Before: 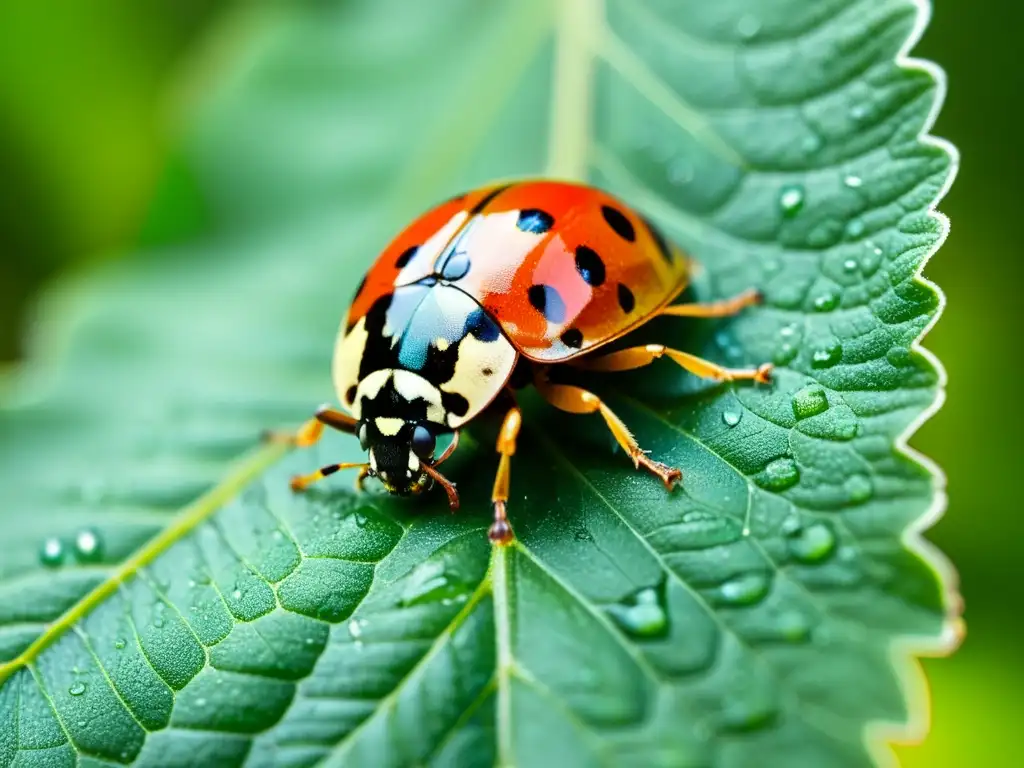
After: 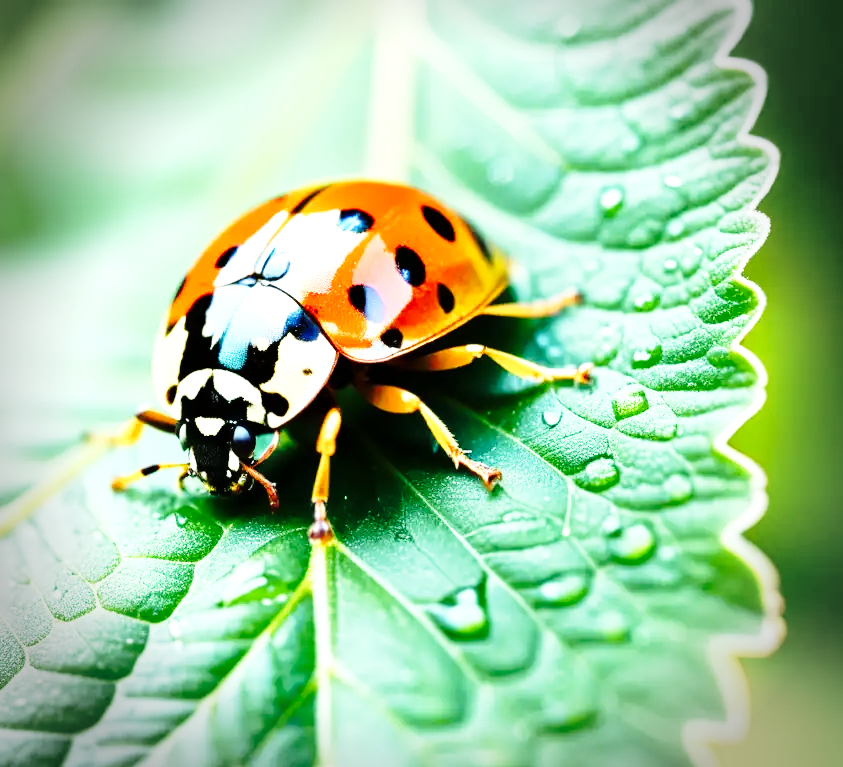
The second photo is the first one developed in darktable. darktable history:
vignetting: fall-off radius 31.81%
crop: left 17.631%, bottom 0.041%
base curve: curves: ch0 [(0, 0) (0.028, 0.03) (0.121, 0.232) (0.46, 0.748) (0.859, 0.968) (1, 1)], preserve colors none
tone equalizer: -8 EV -0.743 EV, -7 EV -0.684 EV, -6 EV -0.622 EV, -5 EV -0.382 EV, -3 EV 0.392 EV, -2 EV 0.6 EV, -1 EV 0.679 EV, +0 EV 0.778 EV
